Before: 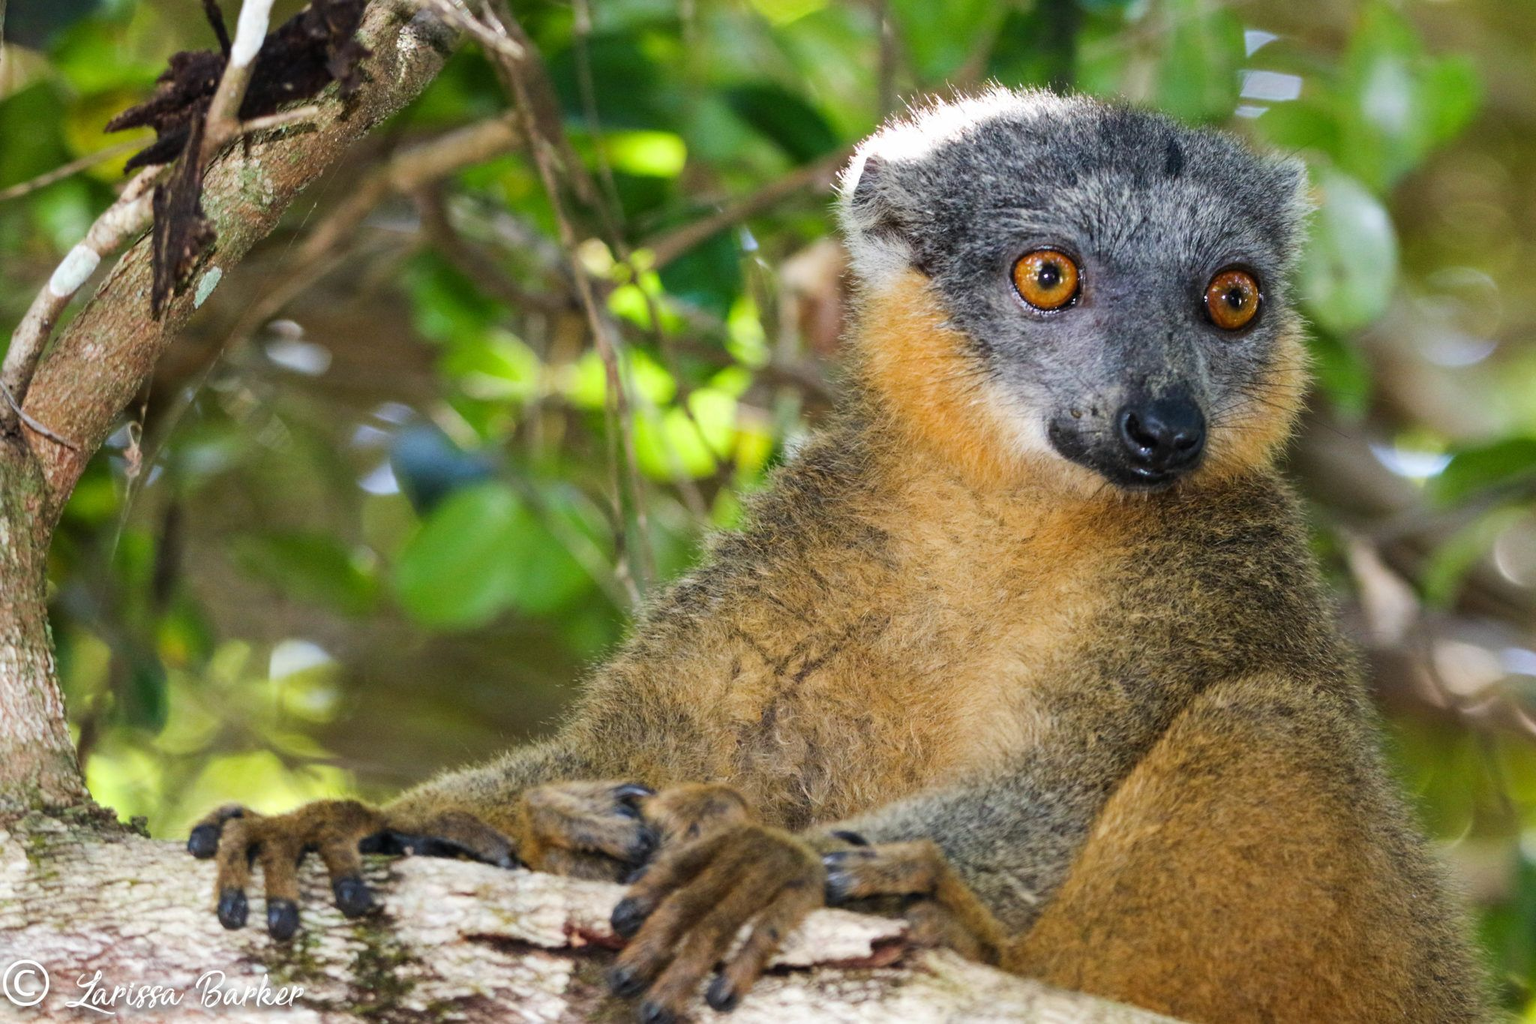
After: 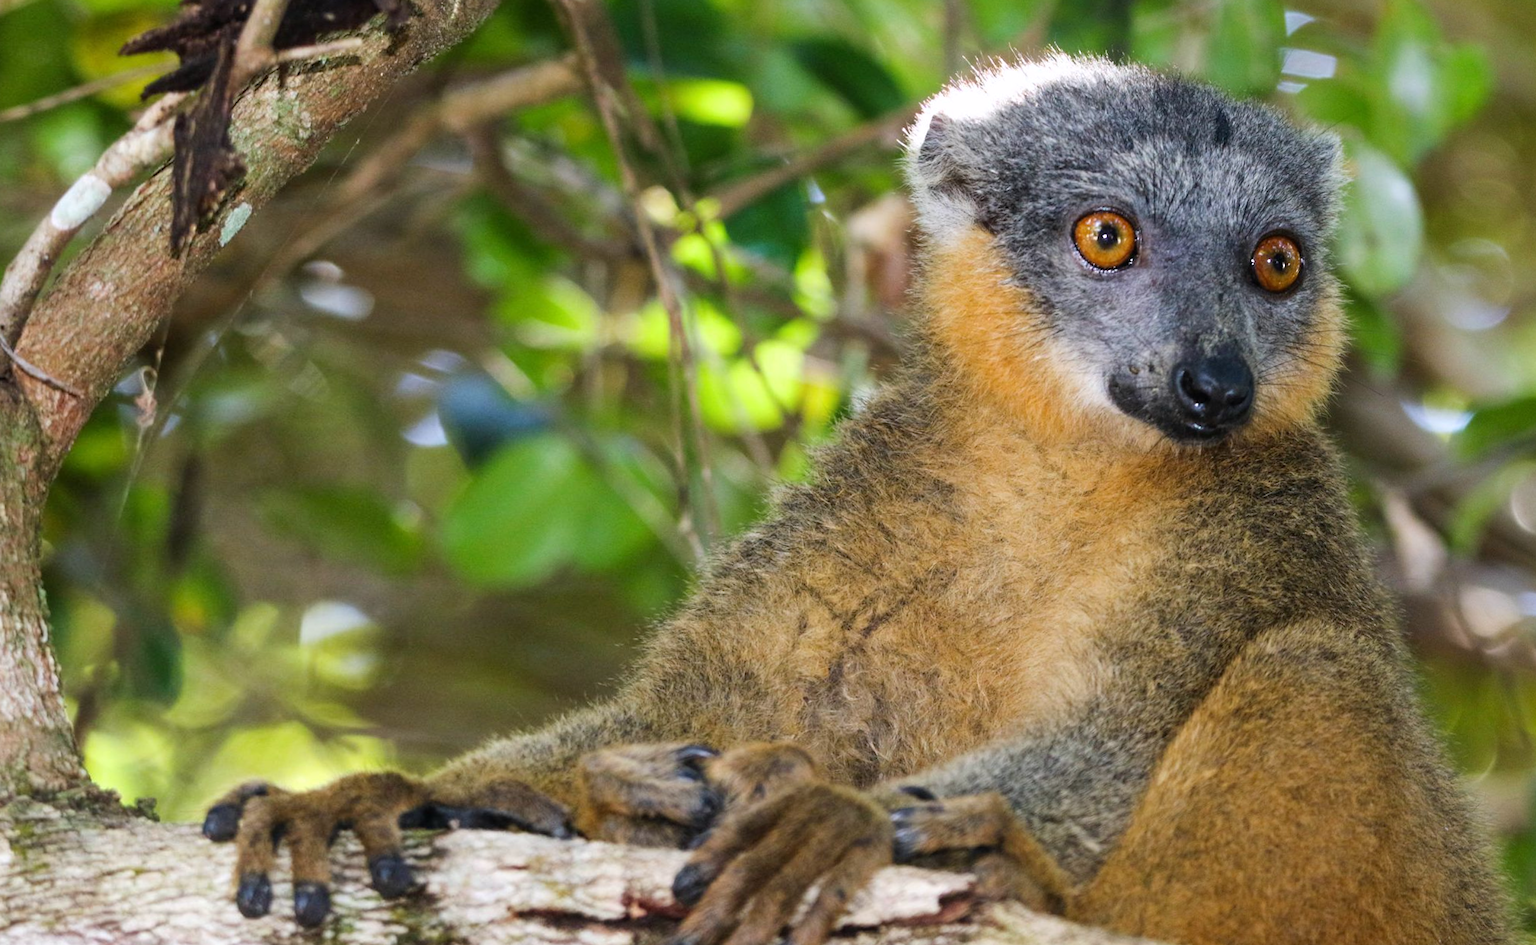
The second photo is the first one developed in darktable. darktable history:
bloom: size 13.65%, threshold 98.39%, strength 4.82%
rotate and perspective: rotation -0.013°, lens shift (vertical) -0.027, lens shift (horizontal) 0.178, crop left 0.016, crop right 0.989, crop top 0.082, crop bottom 0.918
white balance: red 1.004, blue 1.024
sharpen: radius 5.325, amount 0.312, threshold 26.433
